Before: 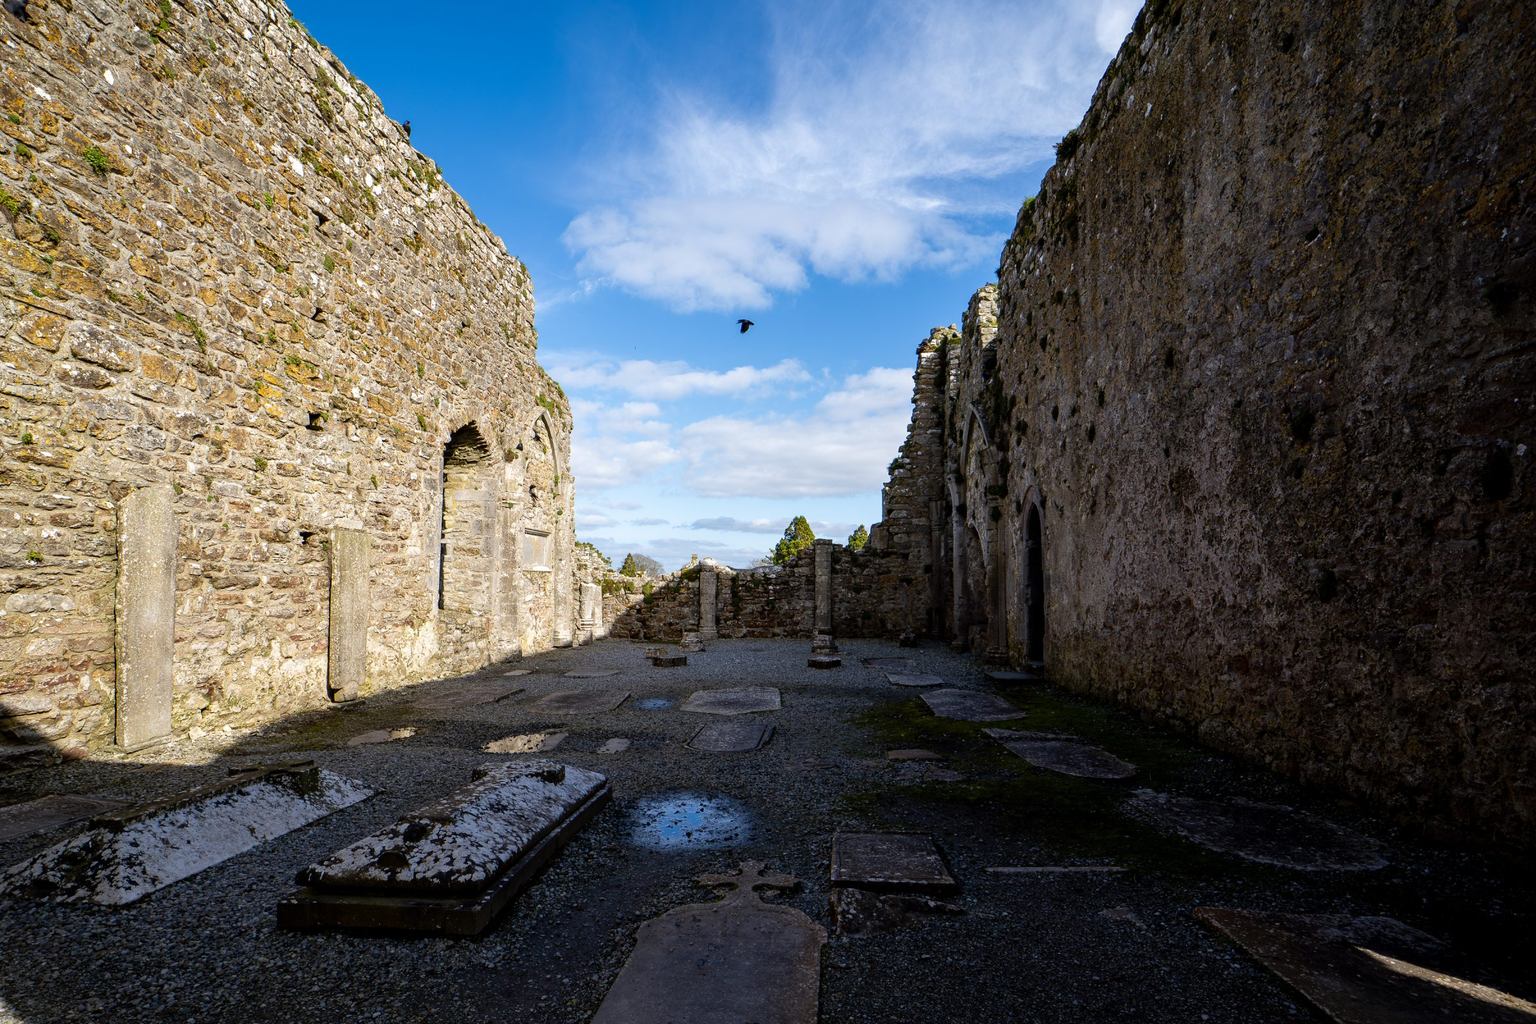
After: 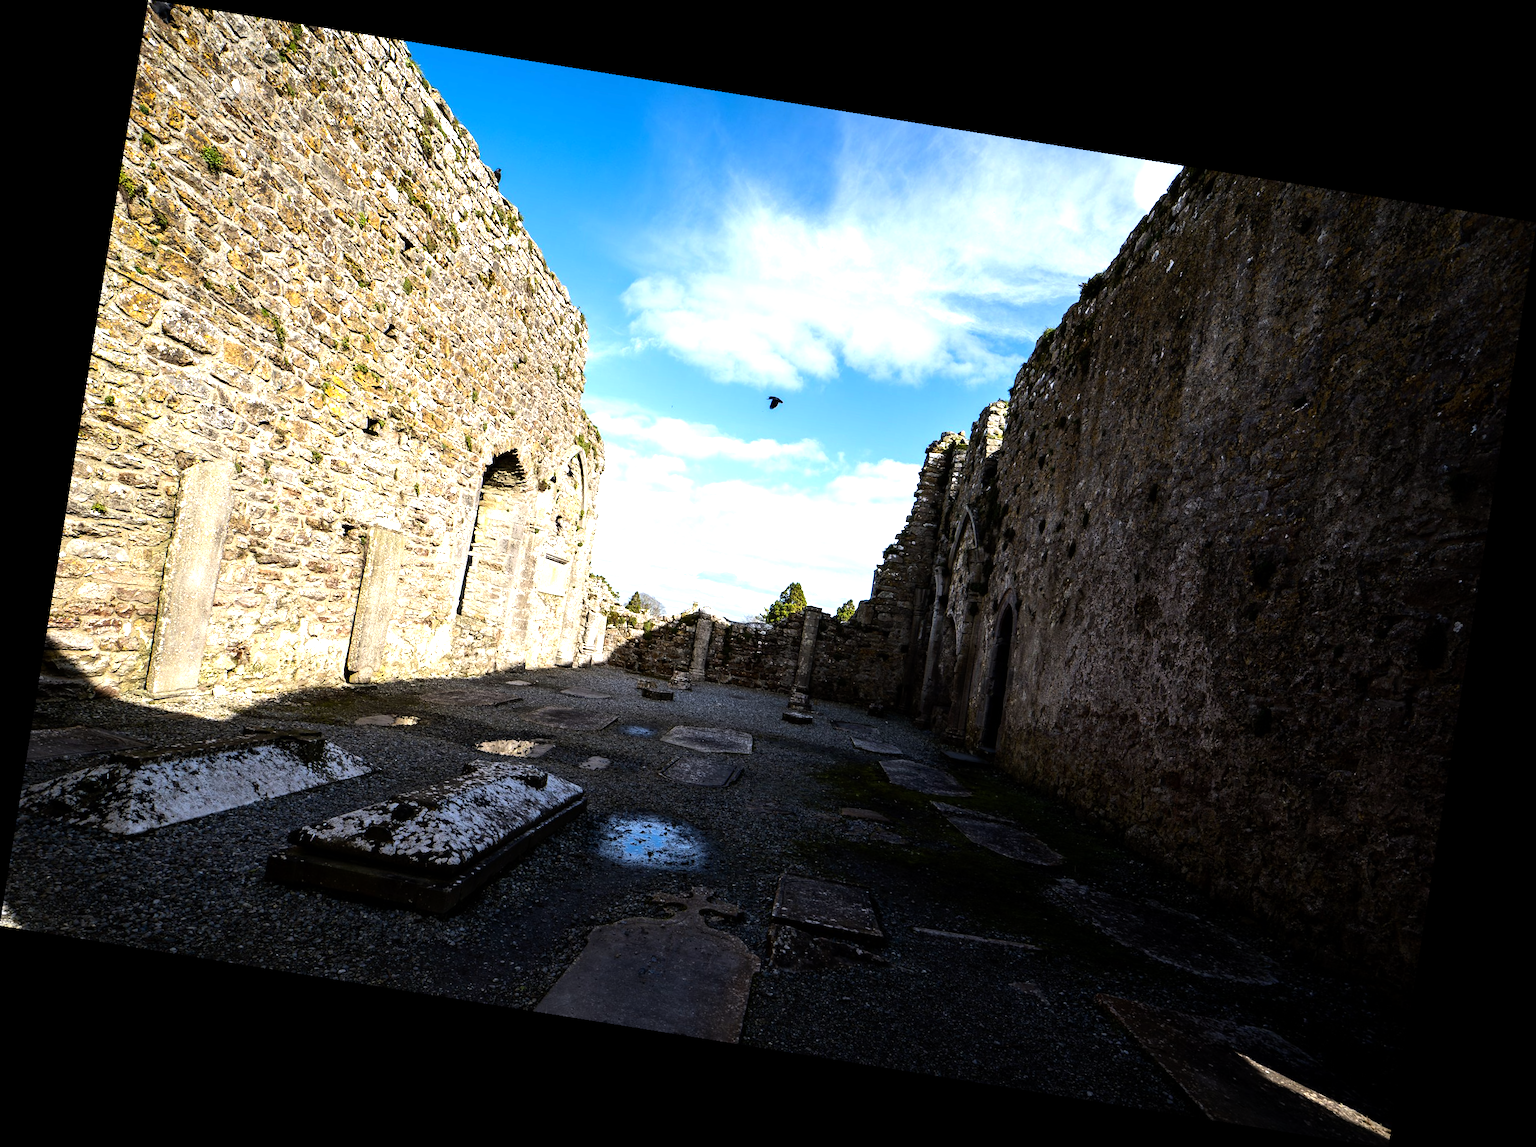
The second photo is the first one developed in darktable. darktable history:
rotate and perspective: rotation 9.12°, automatic cropping off
tone equalizer: -8 EV -1.08 EV, -7 EV -1.01 EV, -6 EV -0.867 EV, -5 EV -0.578 EV, -3 EV 0.578 EV, -2 EV 0.867 EV, -1 EV 1.01 EV, +0 EV 1.08 EV, edges refinement/feathering 500, mask exposure compensation -1.57 EV, preserve details no
